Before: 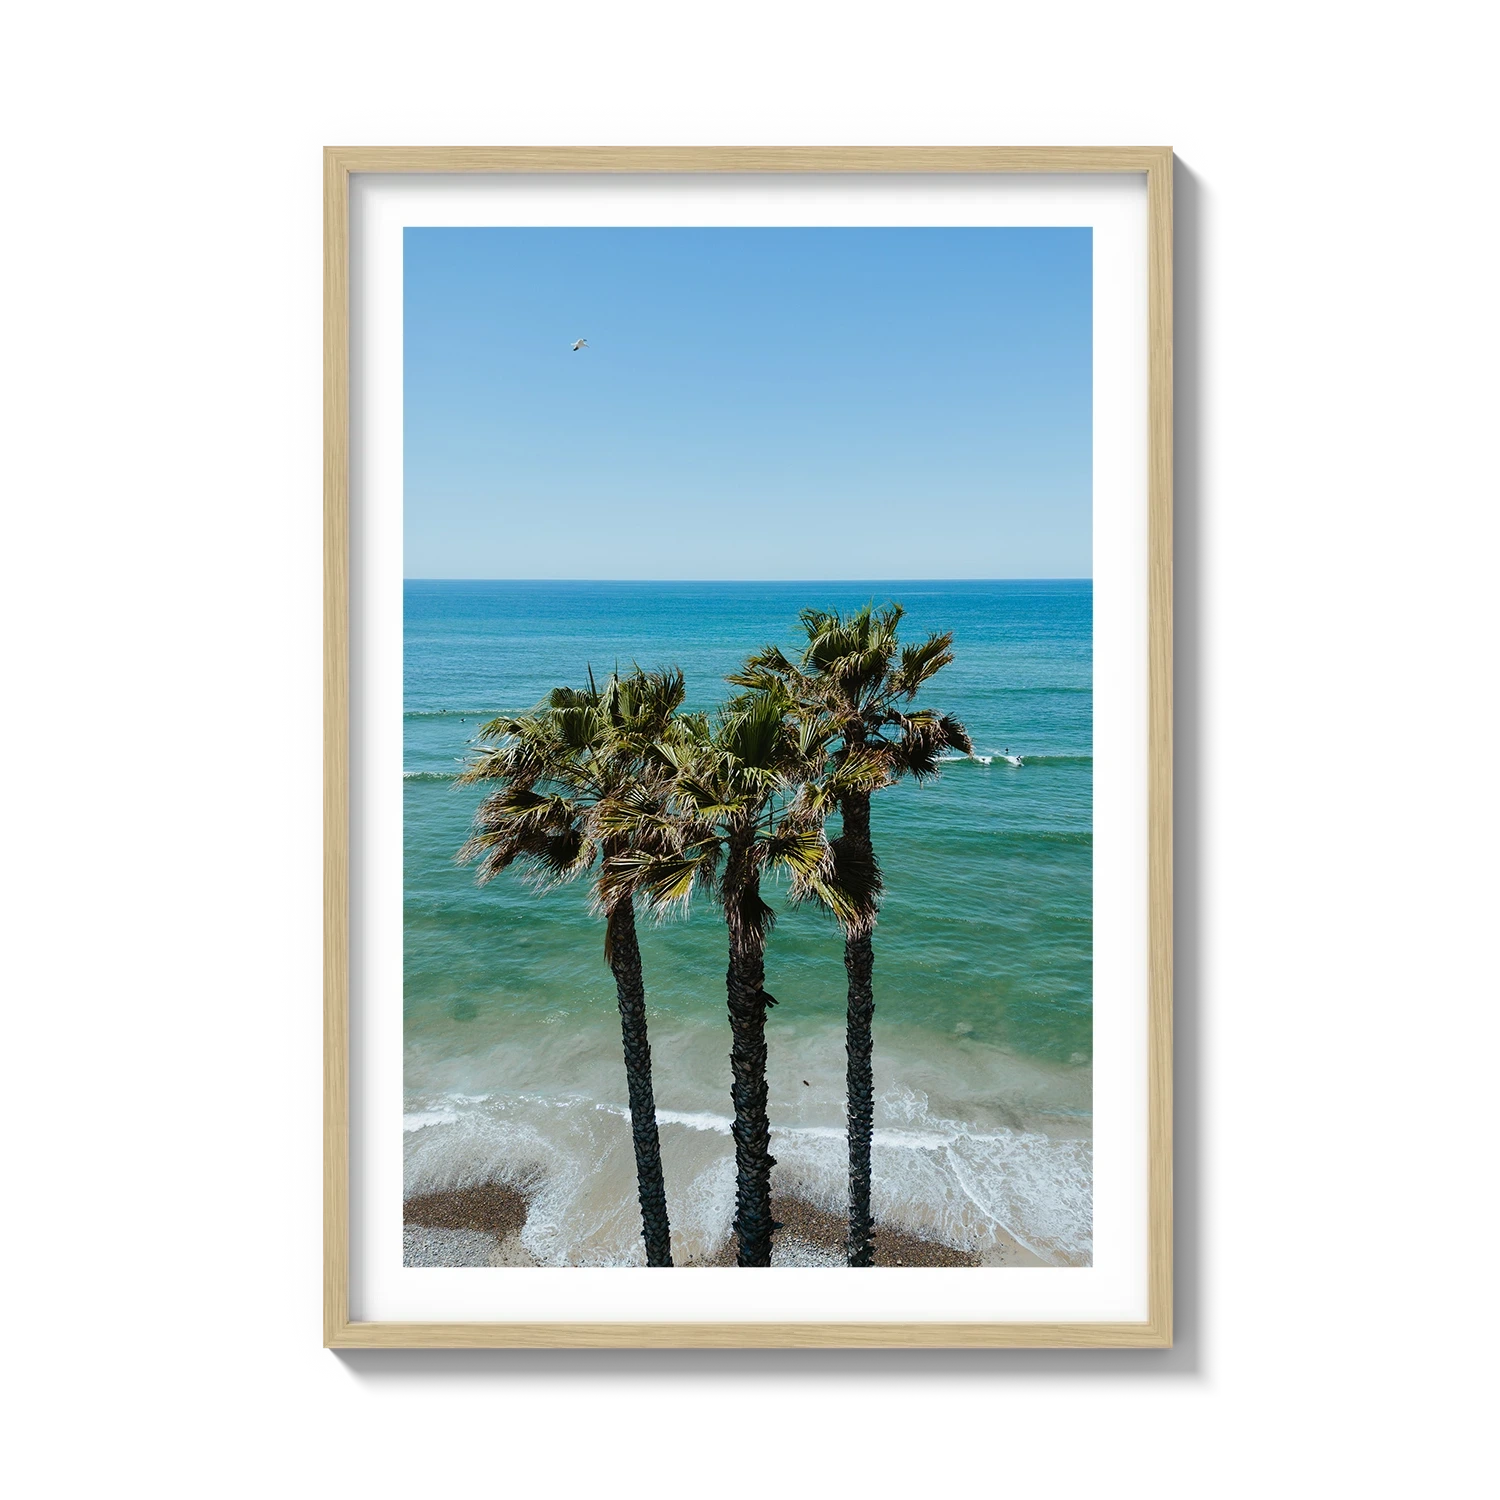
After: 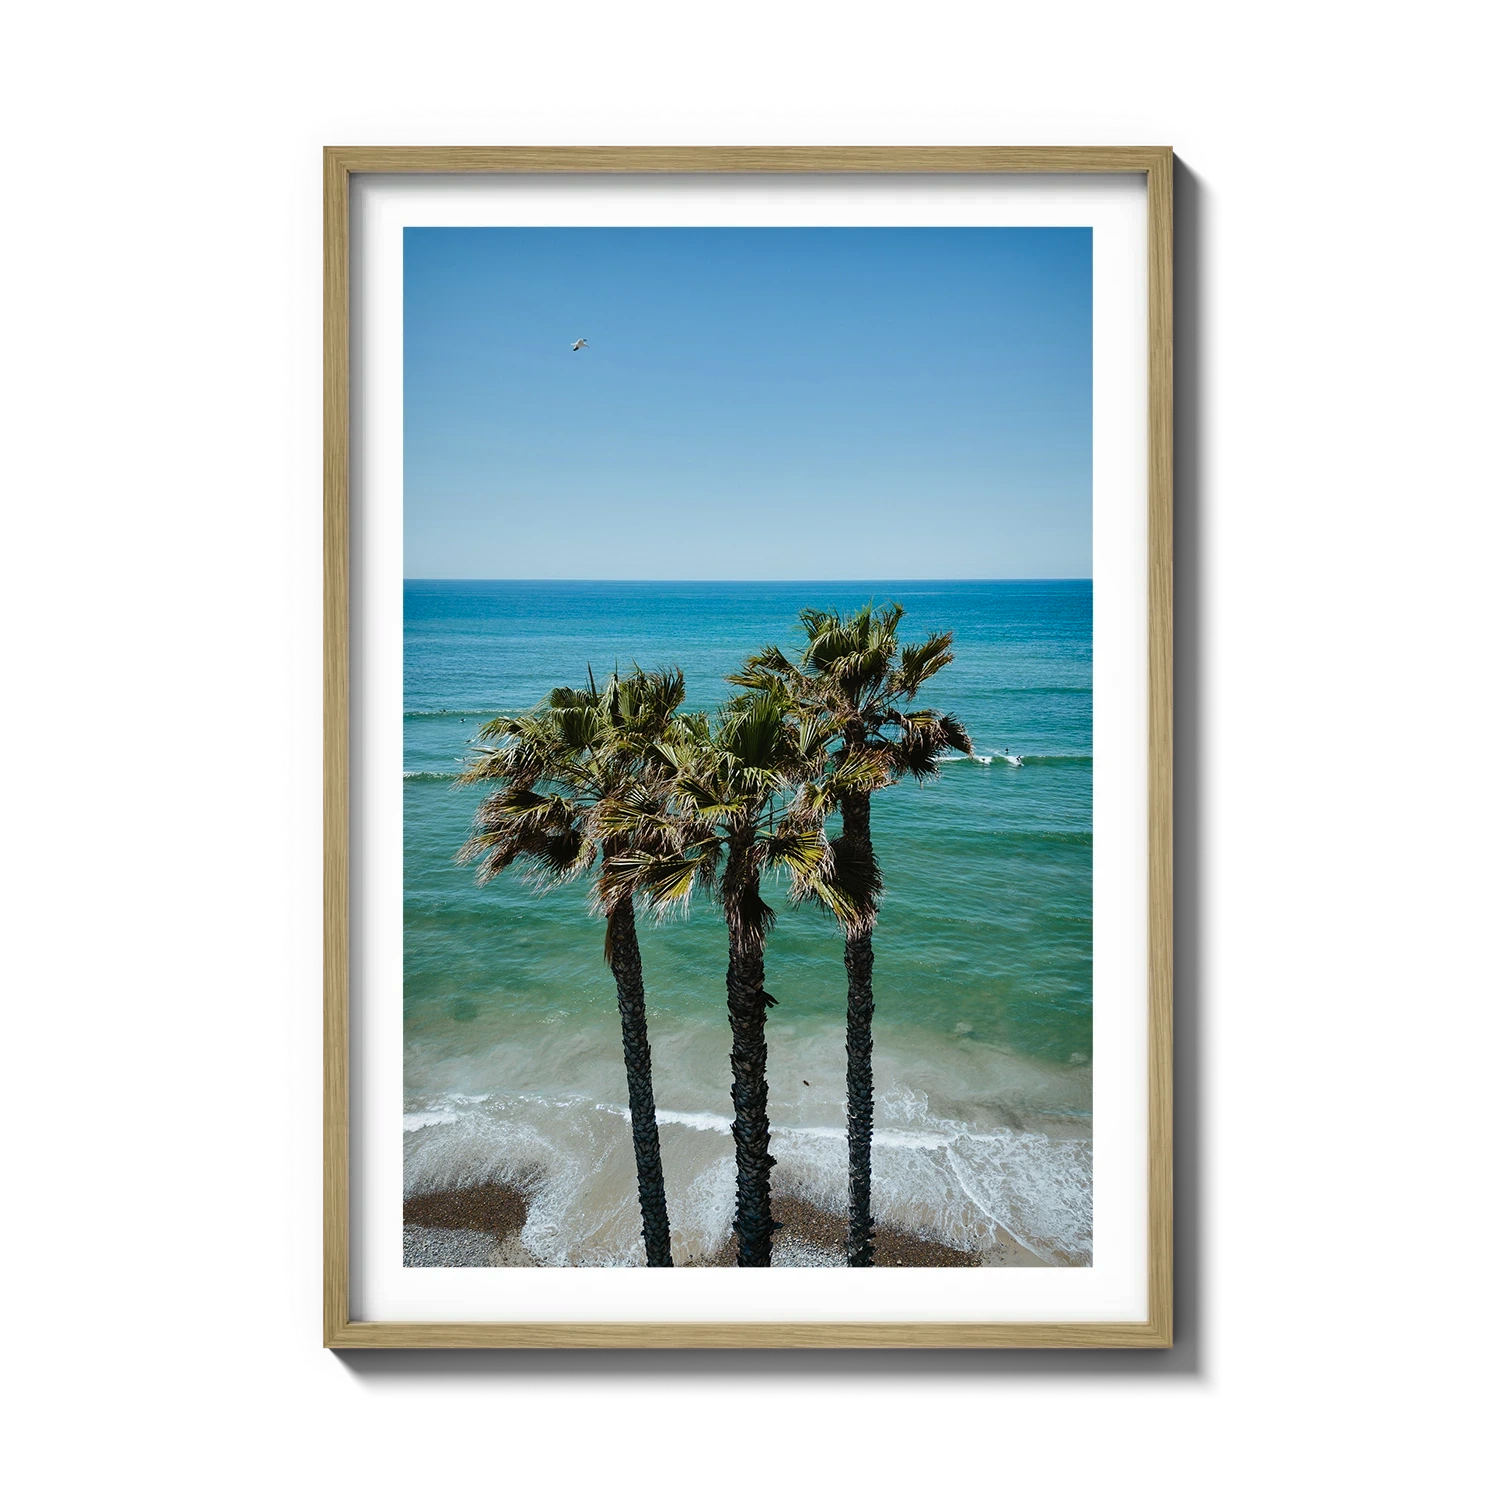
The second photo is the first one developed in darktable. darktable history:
tone equalizer: on, module defaults
shadows and highlights: shadows 22.7, highlights -48.71, soften with gaussian
